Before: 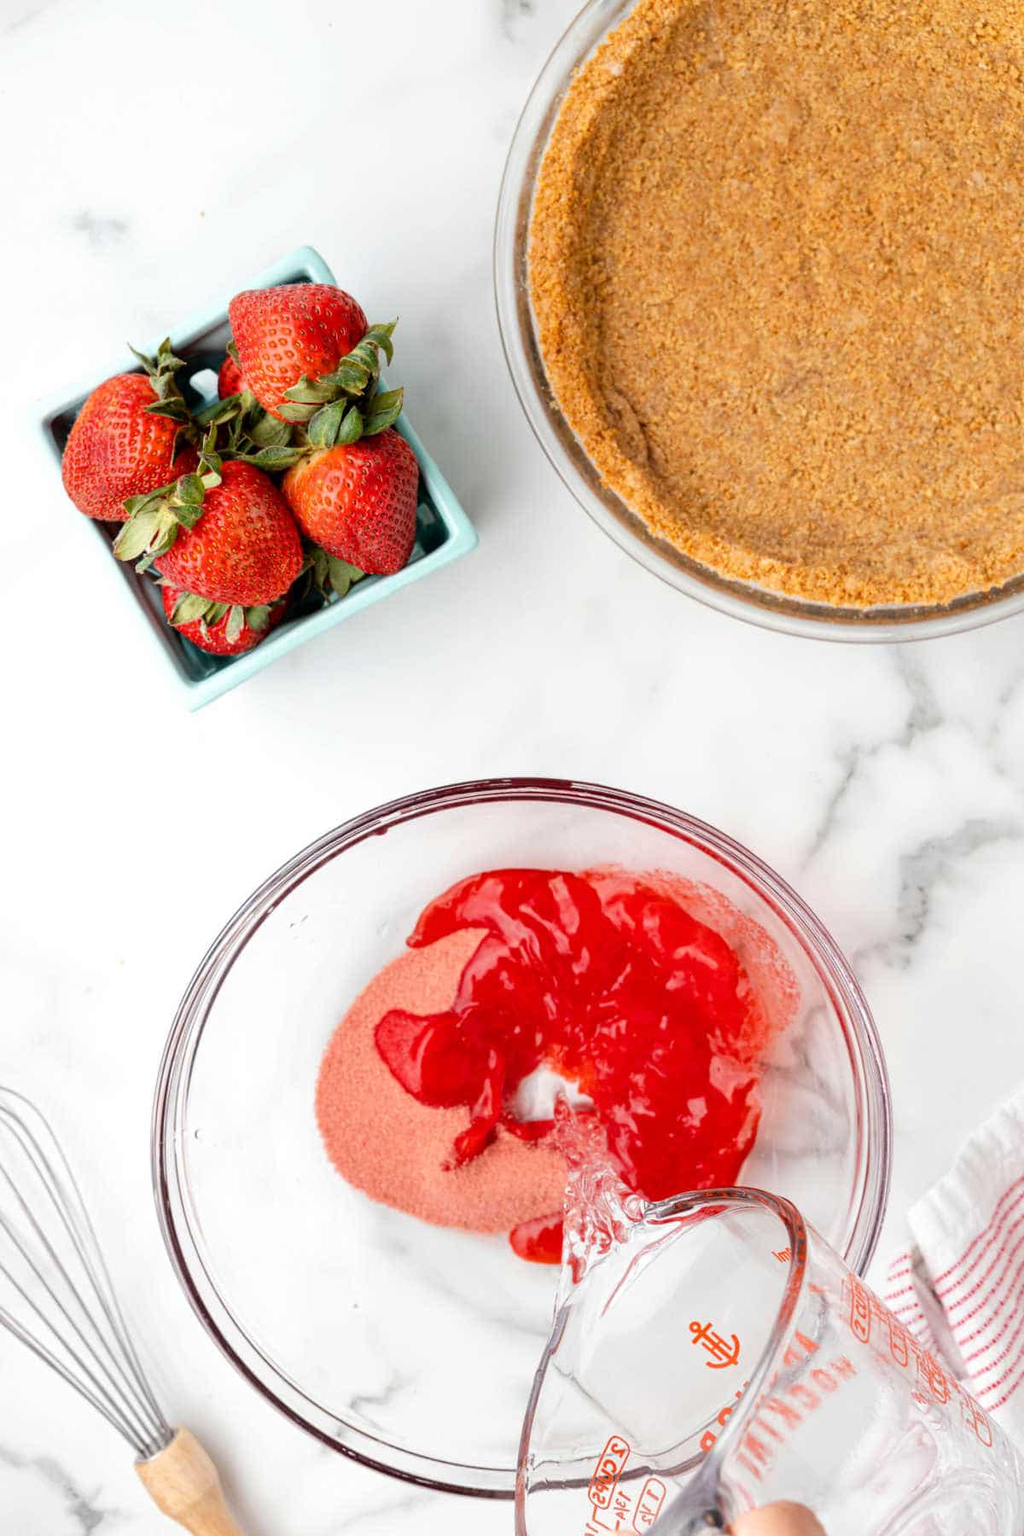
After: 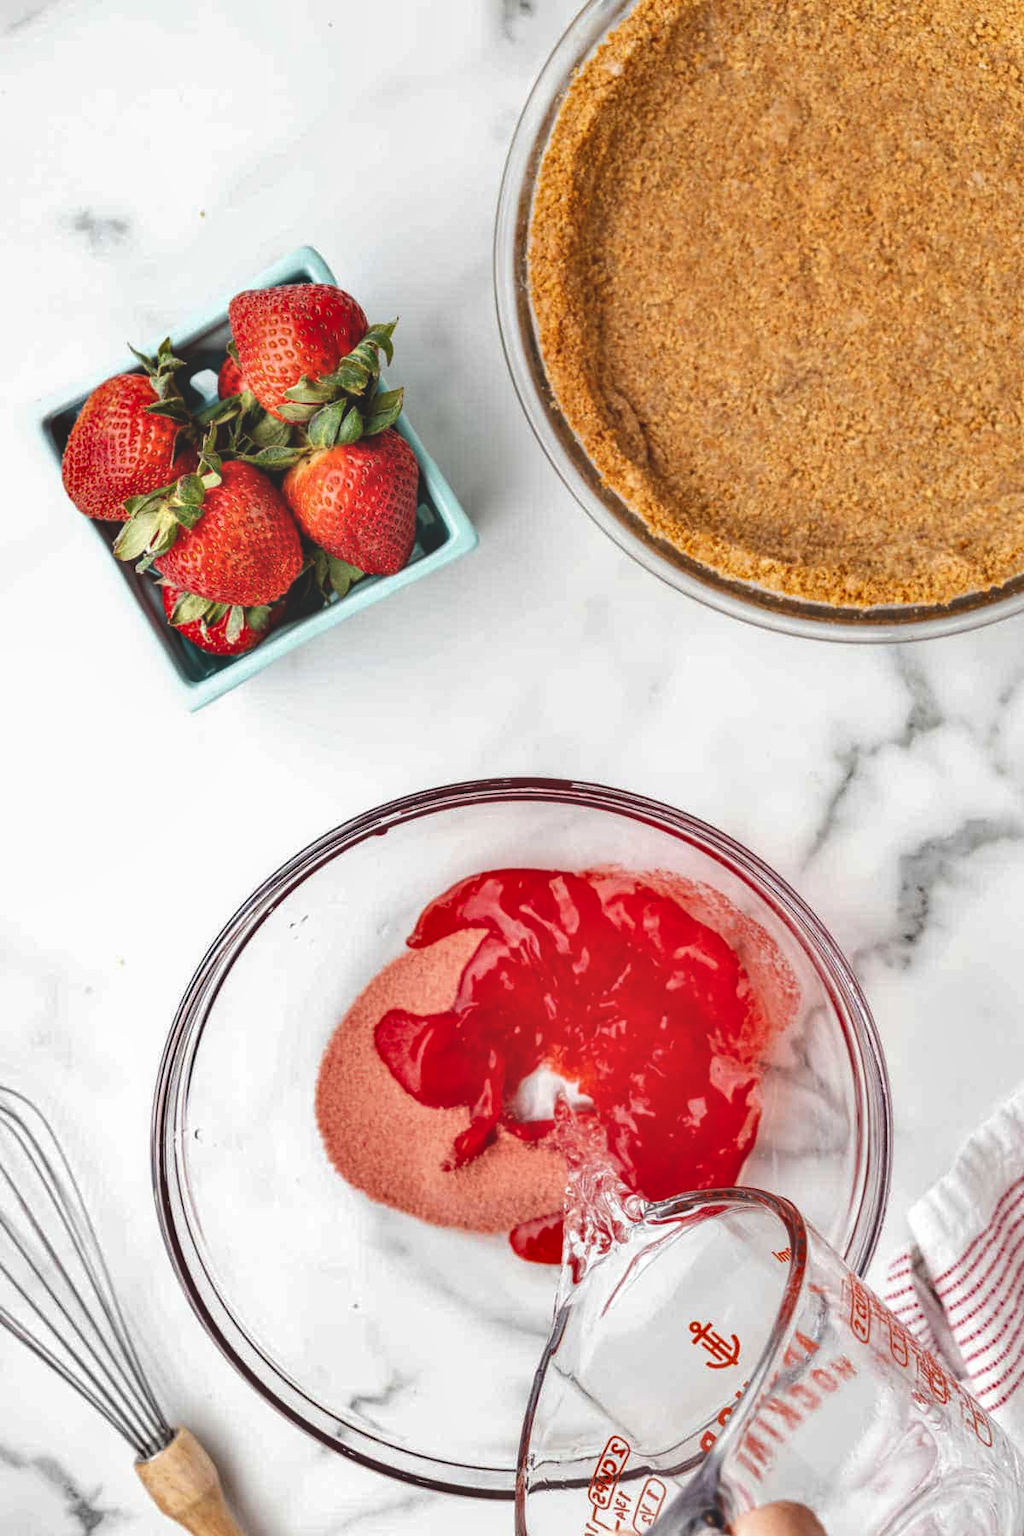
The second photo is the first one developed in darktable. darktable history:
local contrast: on, module defaults
exposure: black level correction -0.022, exposure -0.038 EV, compensate exposure bias true, compensate highlight preservation false
shadows and highlights: soften with gaussian
